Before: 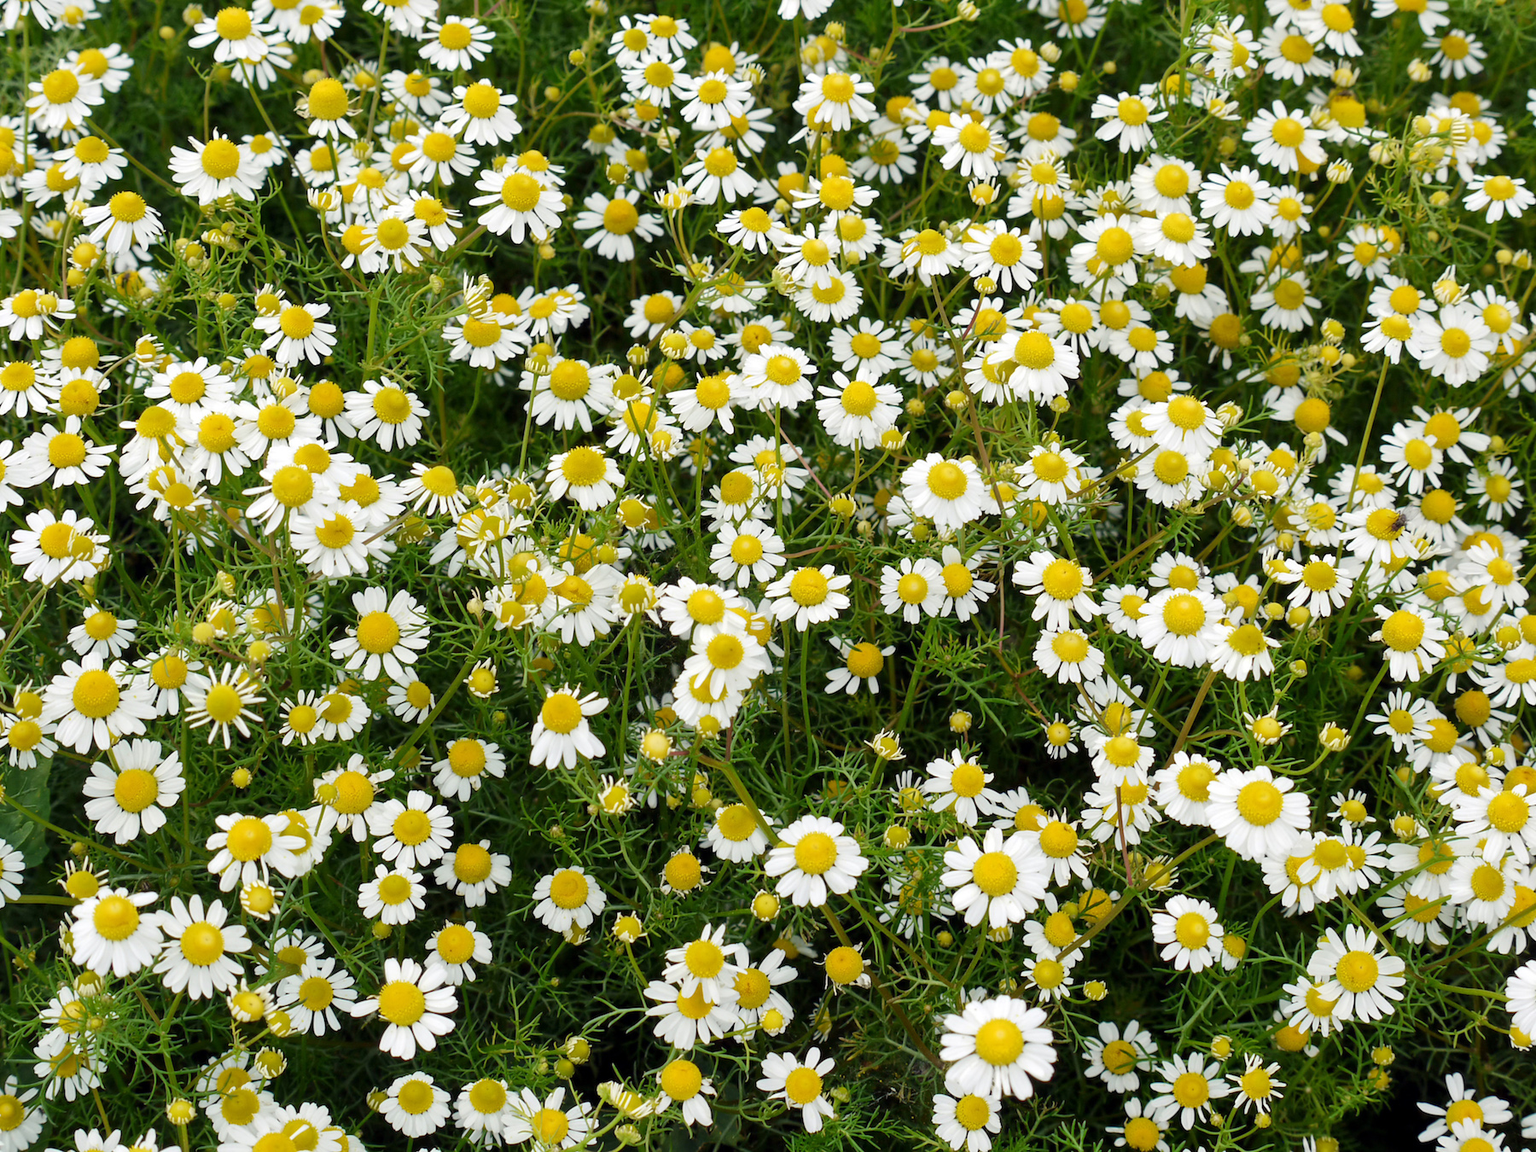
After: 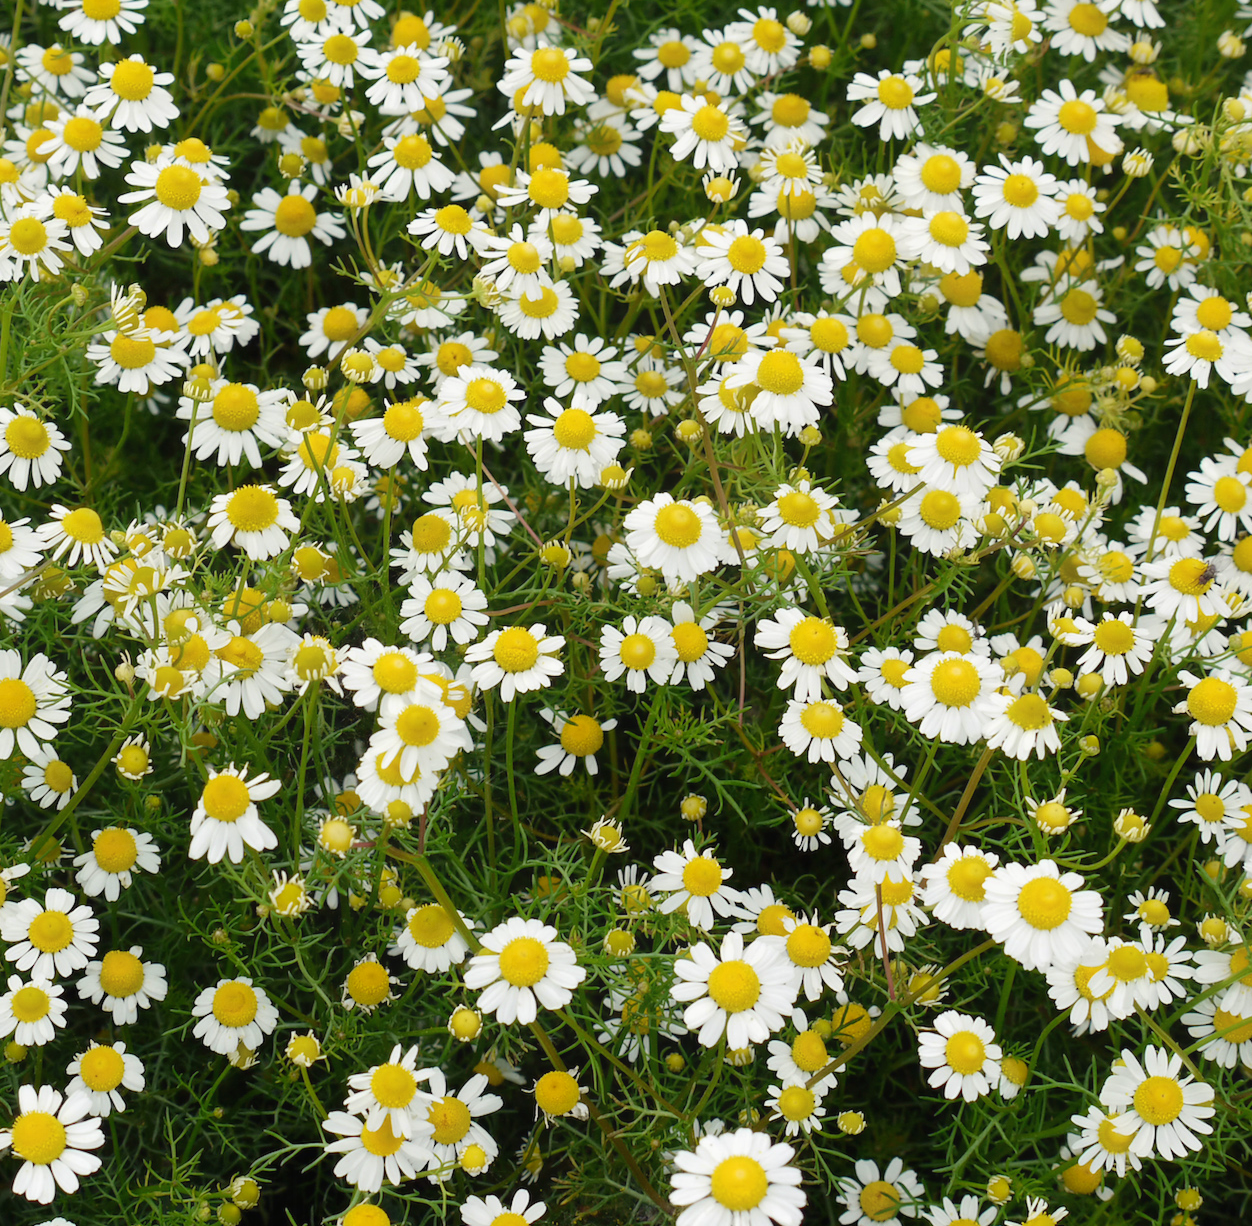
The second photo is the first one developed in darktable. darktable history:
crop and rotate: left 24.034%, top 2.838%, right 6.406%, bottom 6.299%
tone equalizer: on, module defaults
contrast equalizer: octaves 7, y [[0.6 ×6], [0.55 ×6], [0 ×6], [0 ×6], [0 ×6]], mix -0.36
